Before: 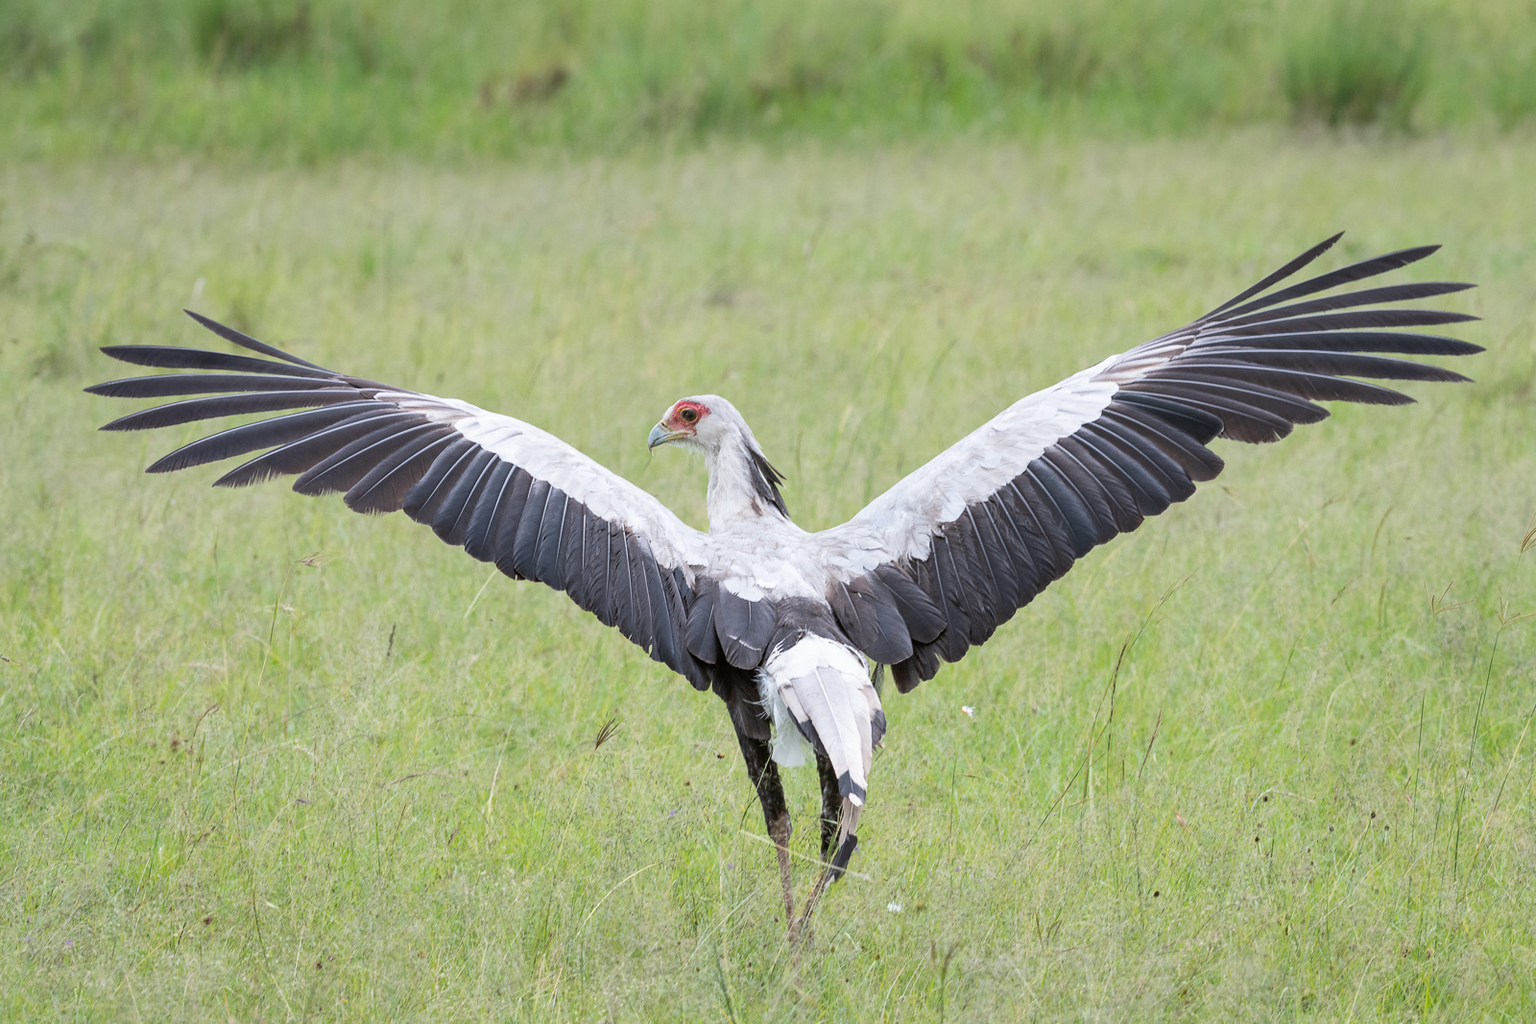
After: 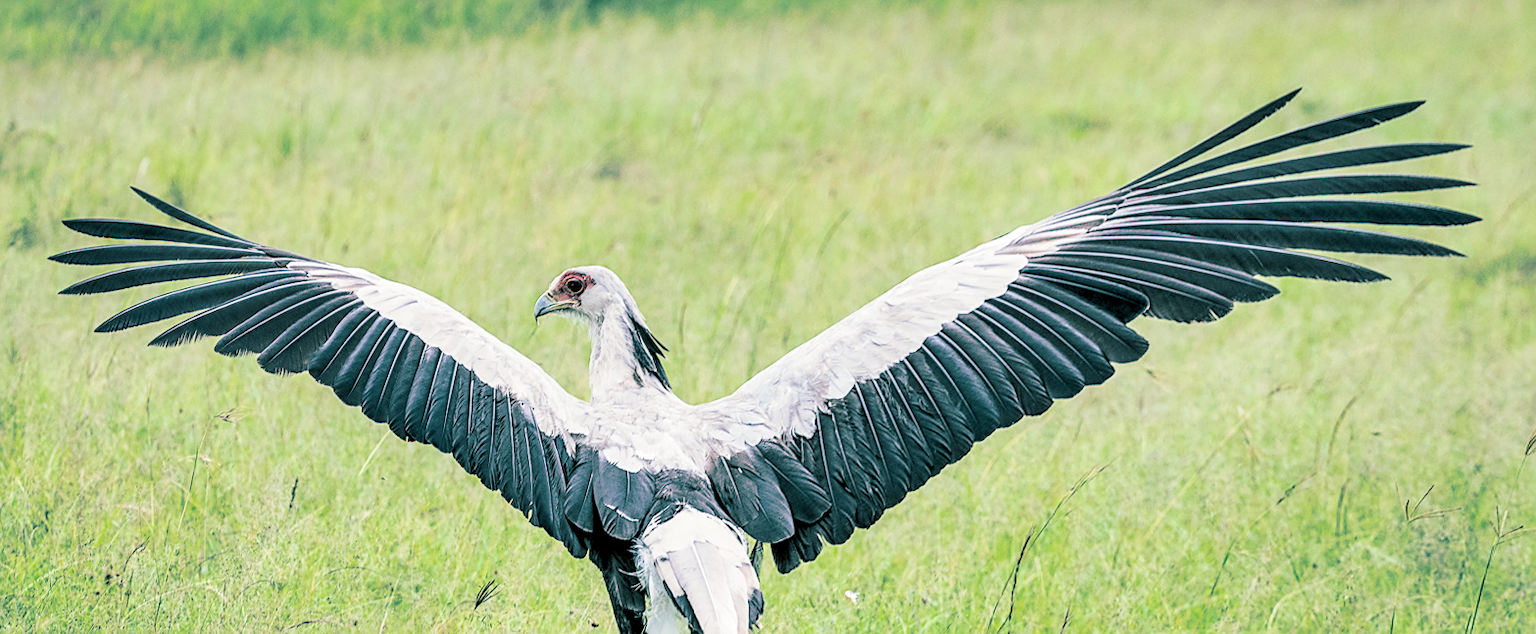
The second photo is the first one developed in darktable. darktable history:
exposure: black level correction 0, exposure 1.35 EV, compensate exposure bias true, compensate highlight preservation false
sharpen: amount 0.575
split-toning: shadows › hue 186.43°, highlights › hue 49.29°, compress 30.29%
crop and rotate: top 8.293%, bottom 20.996%
local contrast: highlights 65%, shadows 54%, detail 169%, midtone range 0.514
filmic rgb: black relative exposure -7.15 EV, white relative exposure 5.36 EV, hardness 3.02, color science v6 (2022)
shadows and highlights: shadows 53, soften with gaussian
rotate and perspective: rotation 1.69°, lens shift (vertical) -0.023, lens shift (horizontal) -0.291, crop left 0.025, crop right 0.988, crop top 0.092, crop bottom 0.842
